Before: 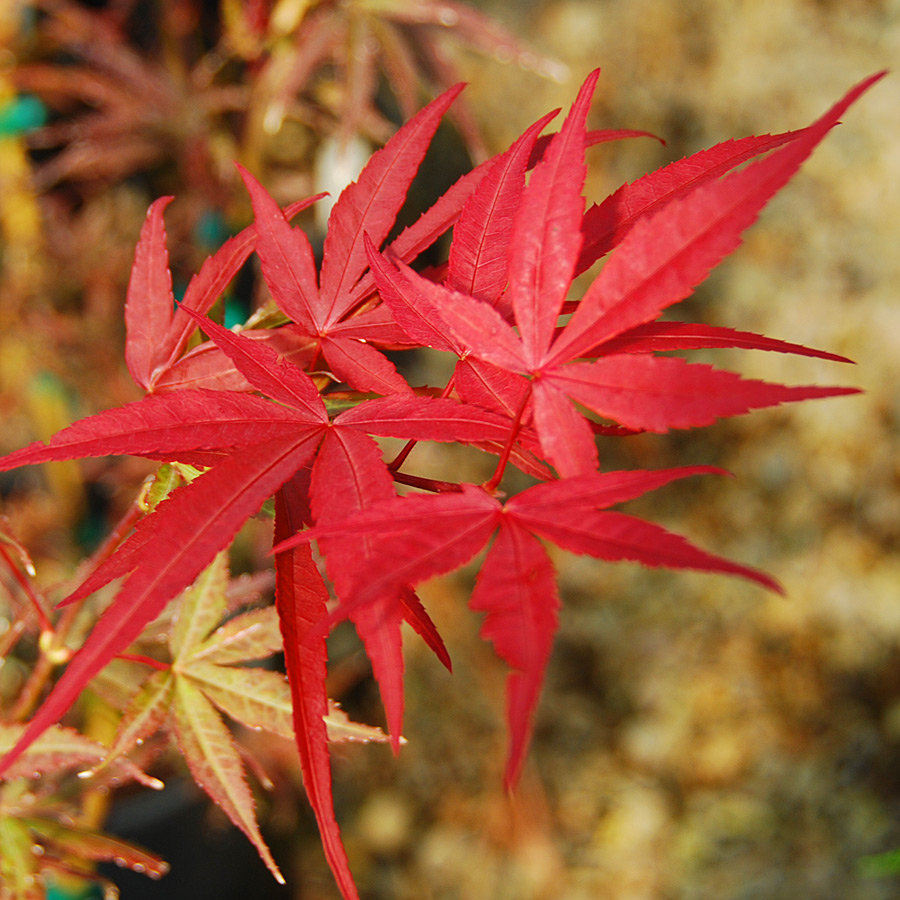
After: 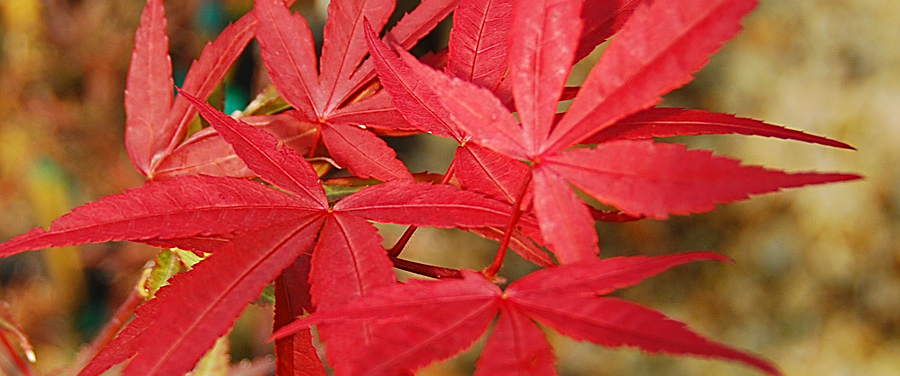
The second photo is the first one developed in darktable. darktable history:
crop and rotate: top 23.84%, bottom 34.294%
sharpen: on, module defaults
shadows and highlights: radius 264.75, soften with gaussian
